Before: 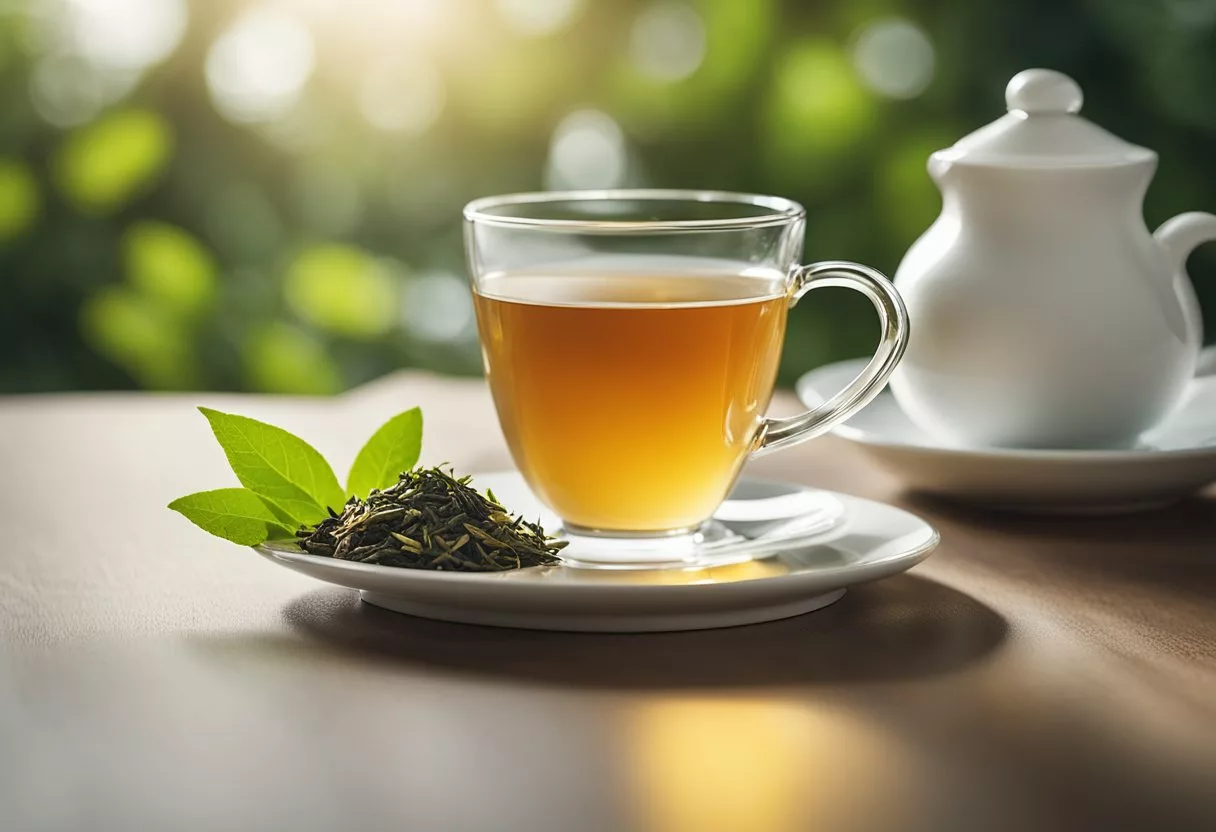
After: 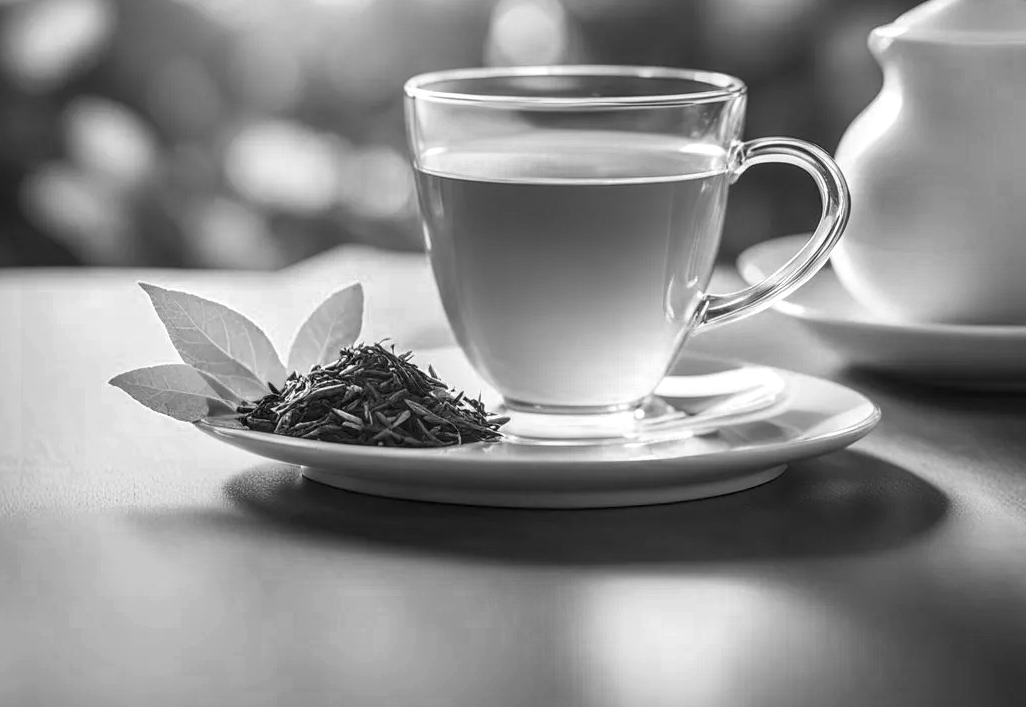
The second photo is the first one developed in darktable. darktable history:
local contrast: on, module defaults
color zones: curves: ch0 [(0.002, 0.593) (0.143, 0.417) (0.285, 0.541) (0.455, 0.289) (0.608, 0.327) (0.727, 0.283) (0.869, 0.571) (1, 0.603)]; ch1 [(0, 0) (0.143, 0) (0.286, 0) (0.429, 0) (0.571, 0) (0.714, 0) (0.857, 0)]
crop and rotate: left 4.864%, top 14.963%, right 10.71%
velvia: on, module defaults
